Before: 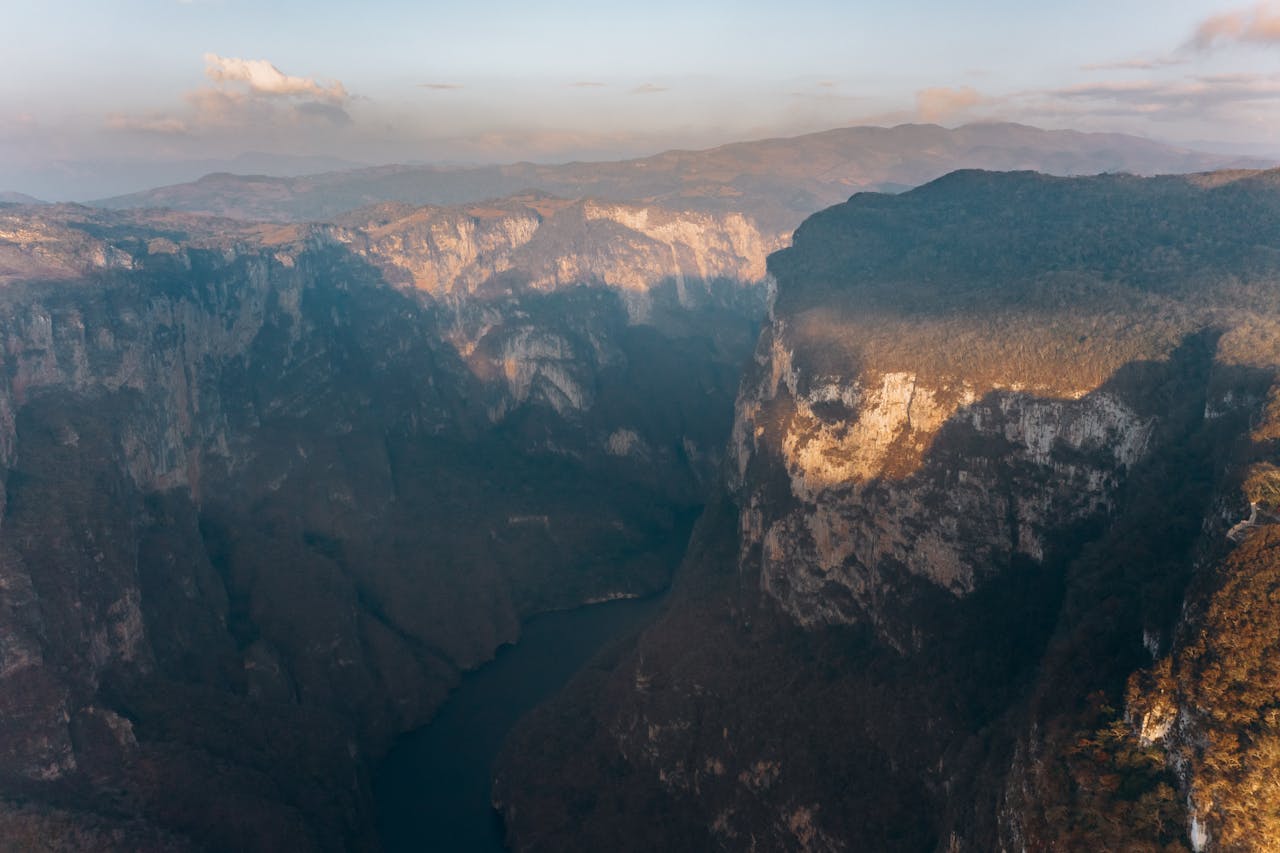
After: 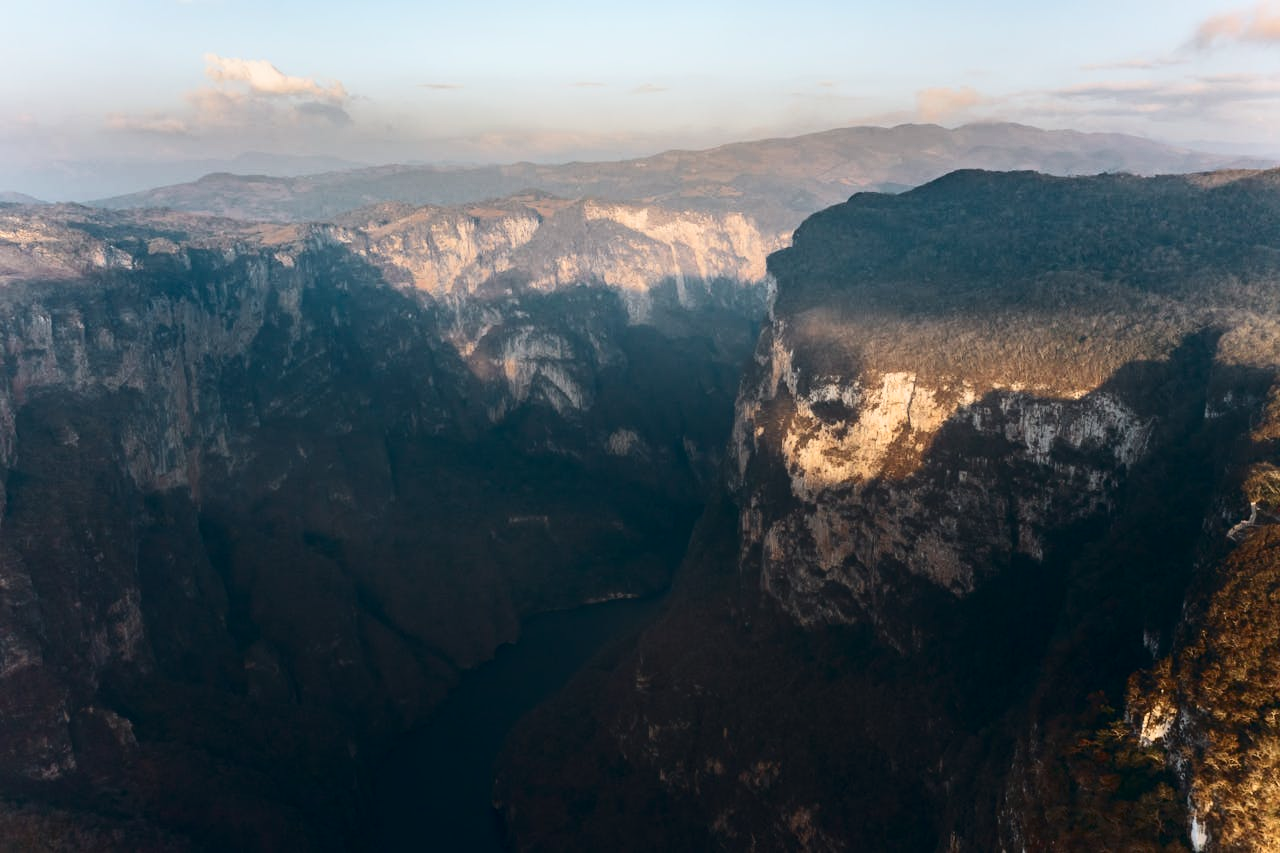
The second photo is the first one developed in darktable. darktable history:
white balance: red 0.978, blue 0.999
contrast brightness saturation: contrast 0.28
